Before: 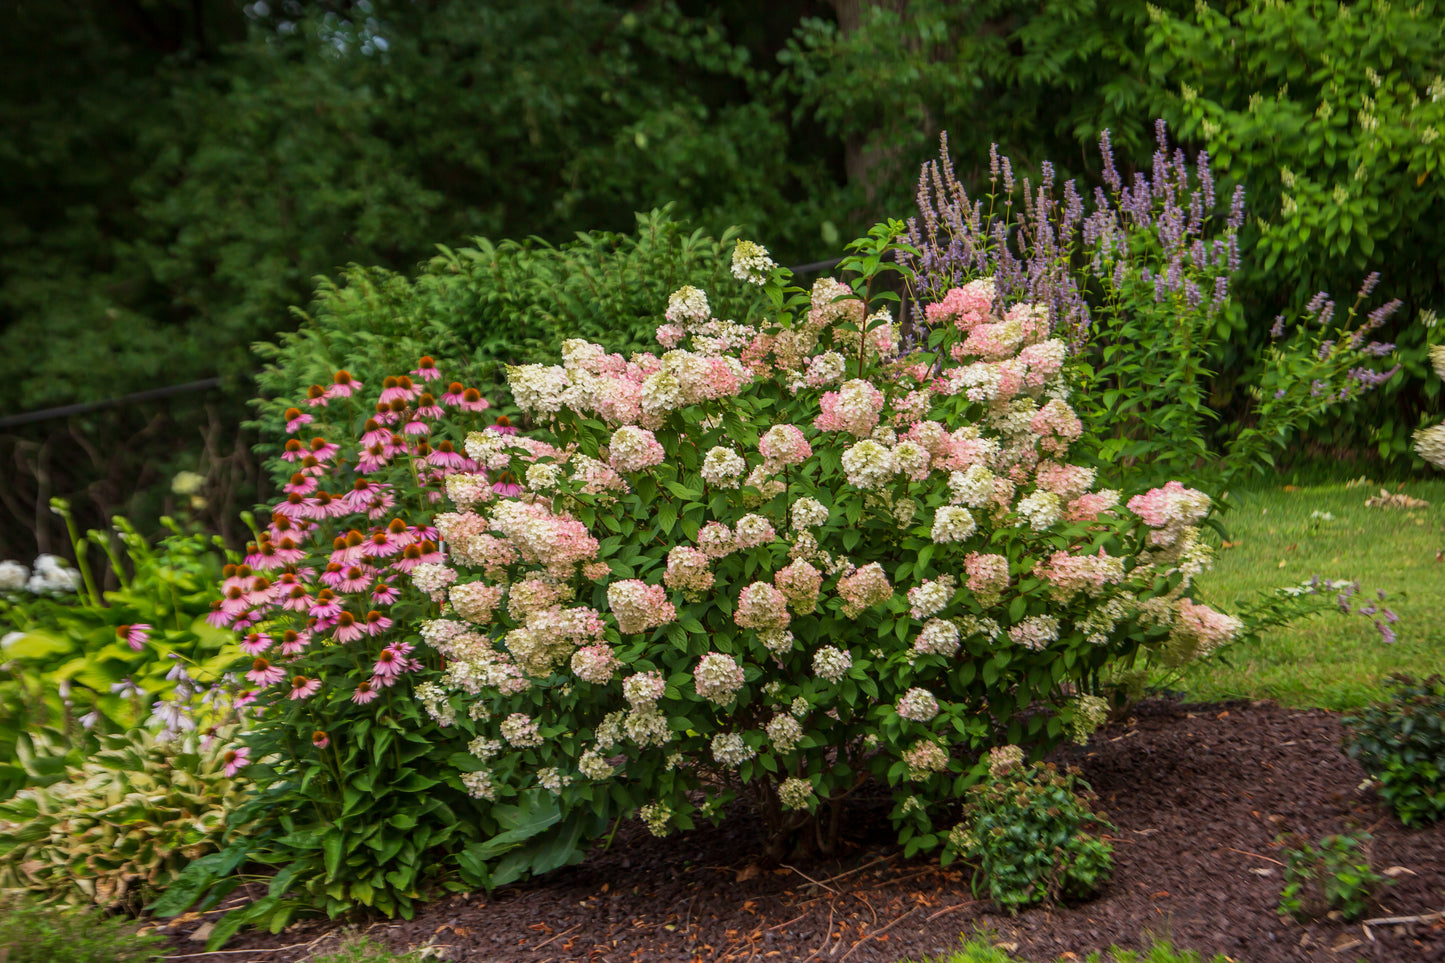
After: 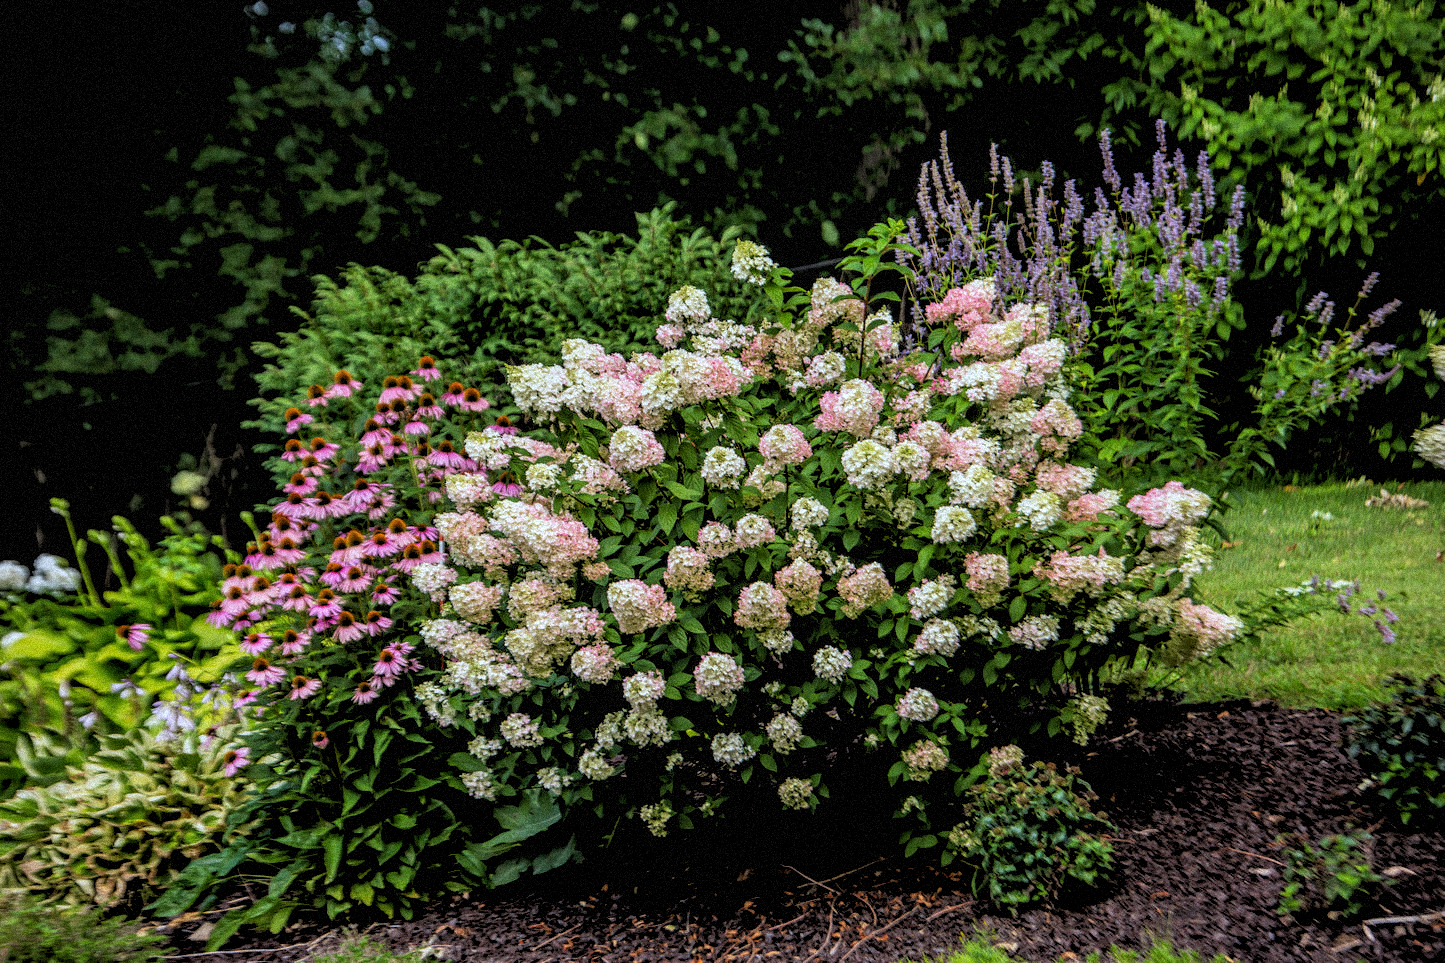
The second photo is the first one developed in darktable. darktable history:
grain: strength 35%, mid-tones bias 0%
white balance: red 0.924, blue 1.095
rgb levels: levels [[0.029, 0.461, 0.922], [0, 0.5, 1], [0, 0.5, 1]]
local contrast: on, module defaults
